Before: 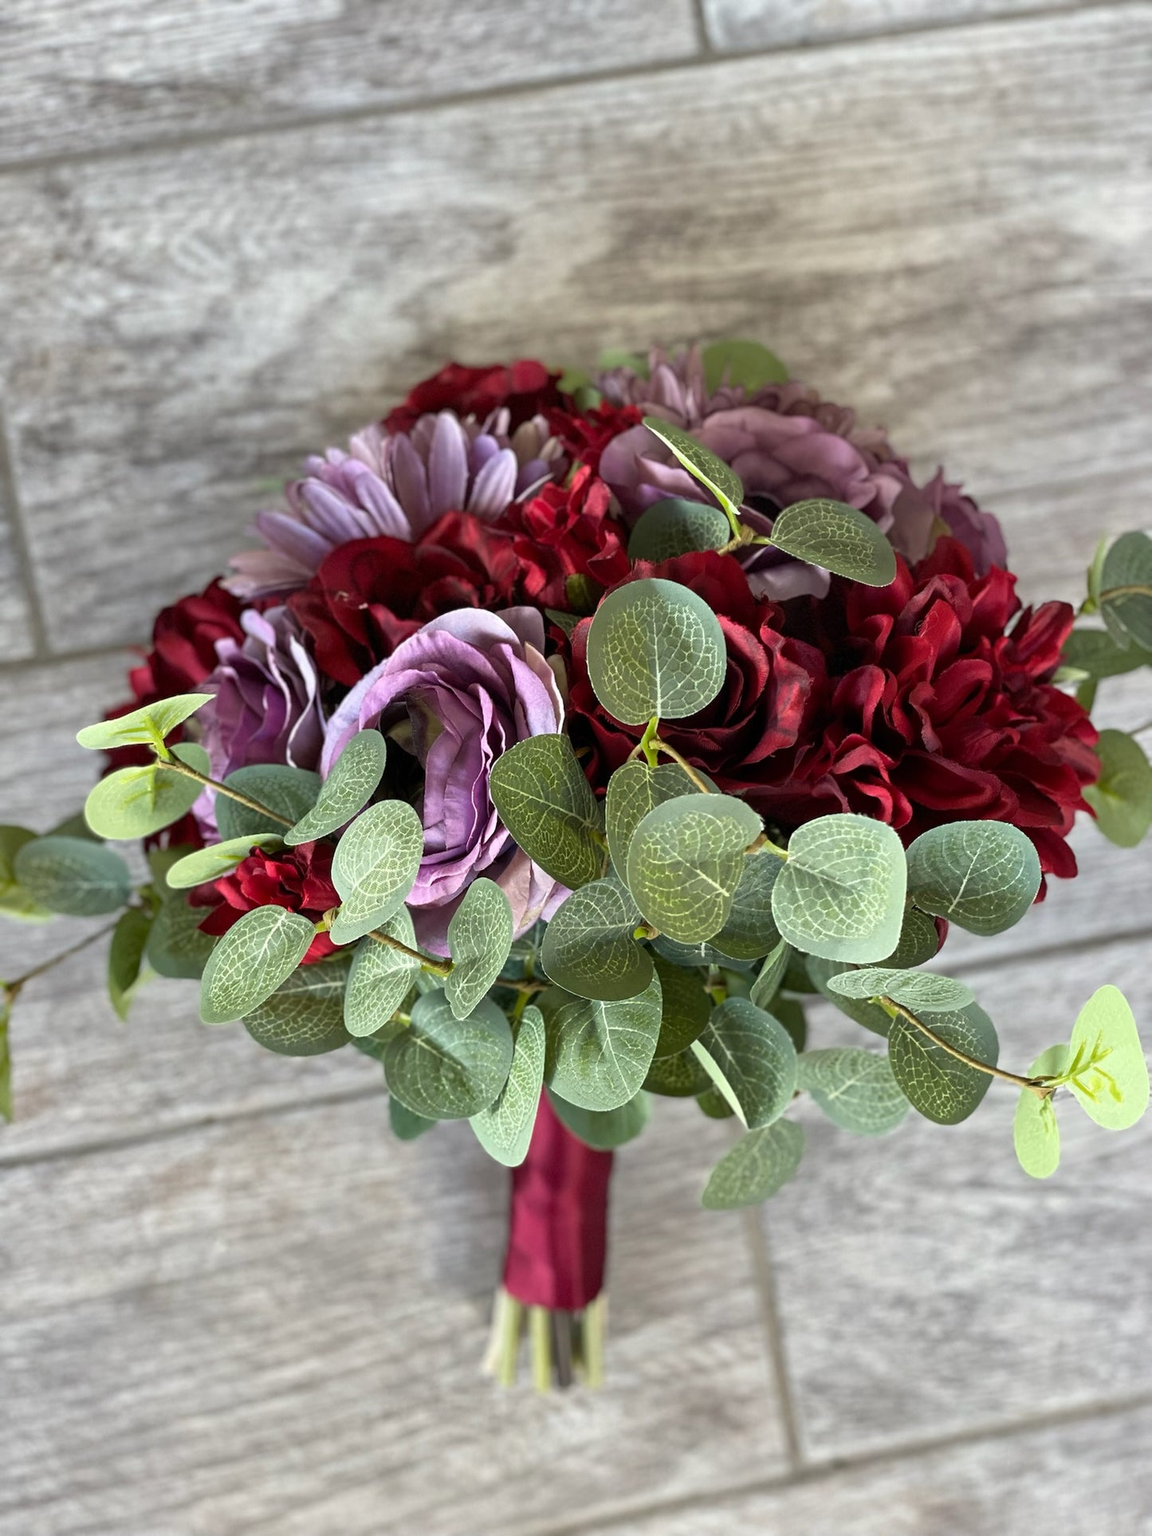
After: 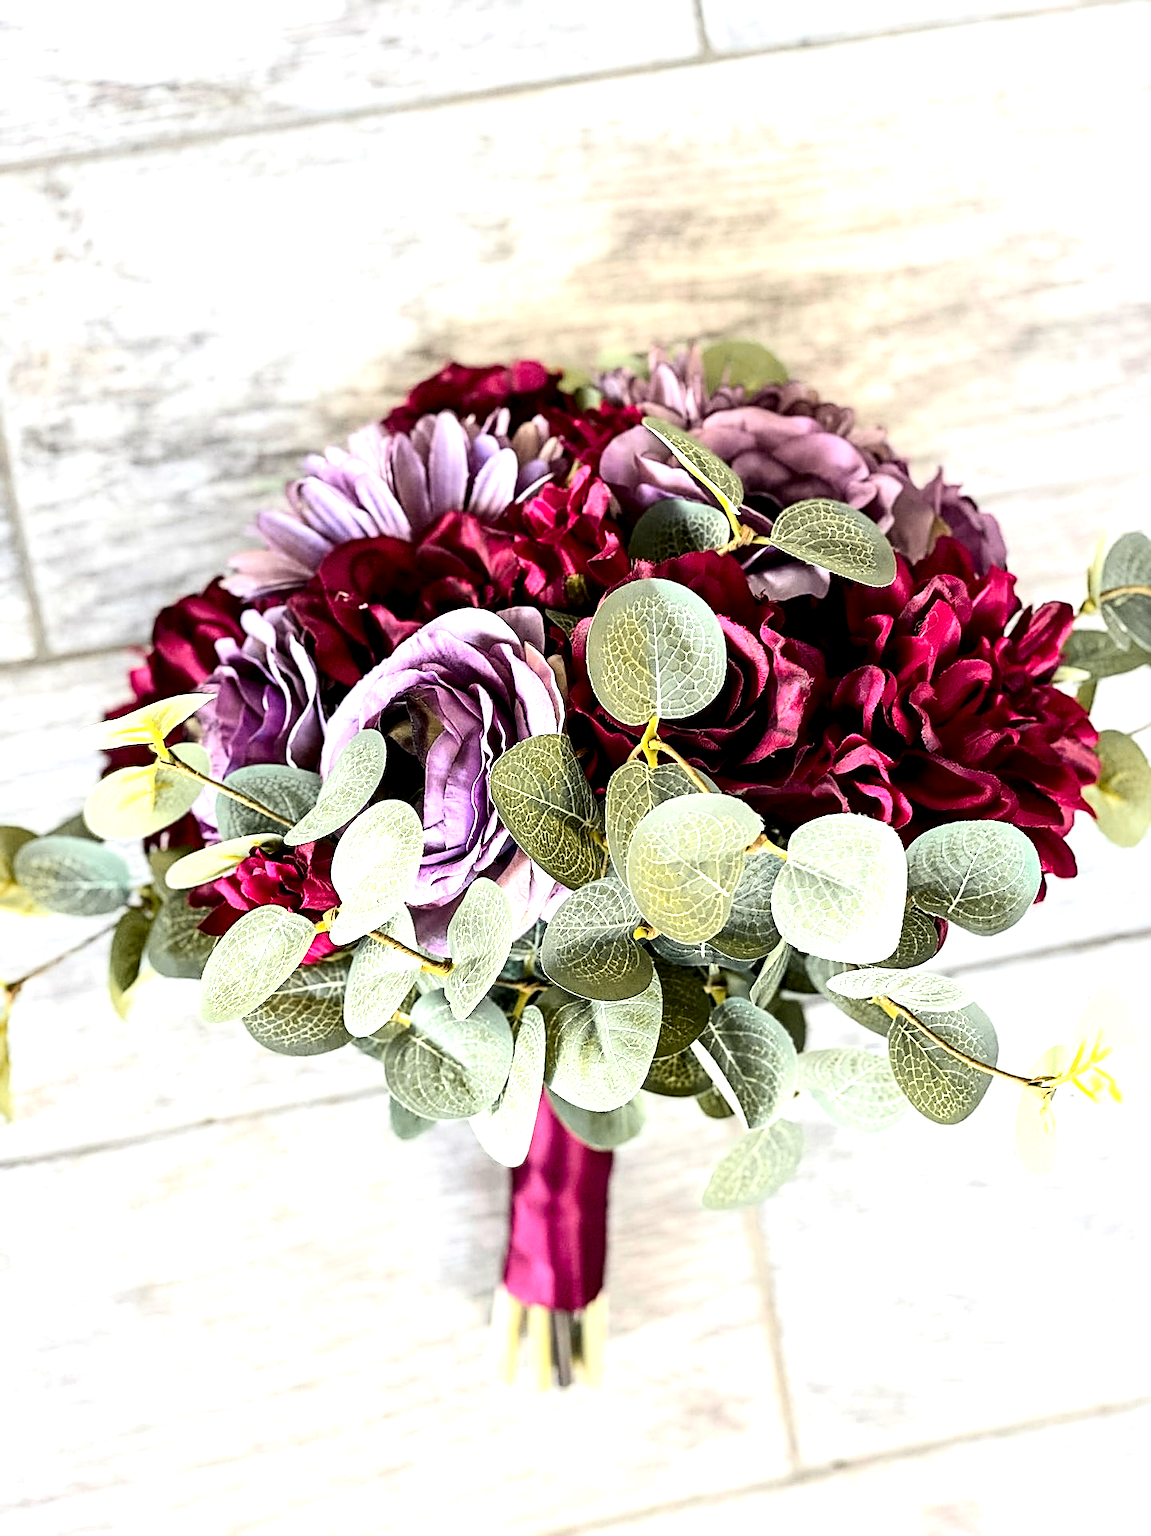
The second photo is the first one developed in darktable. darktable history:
local contrast: highlights 29%, shadows 78%, midtone range 0.746
contrast brightness saturation: contrast 0.277
tone equalizer: -8 EV -0.783 EV, -7 EV -0.699 EV, -6 EV -0.585 EV, -5 EV -0.384 EV, -3 EV 0.384 EV, -2 EV 0.6 EV, -1 EV 0.68 EV, +0 EV 0.754 EV
sharpen: on, module defaults
exposure: exposure 0.729 EV, compensate highlight preservation false
color zones: curves: ch1 [(0.263, 0.53) (0.376, 0.287) (0.487, 0.512) (0.748, 0.547) (1, 0.513)]; ch2 [(0.262, 0.45) (0.751, 0.477)]
